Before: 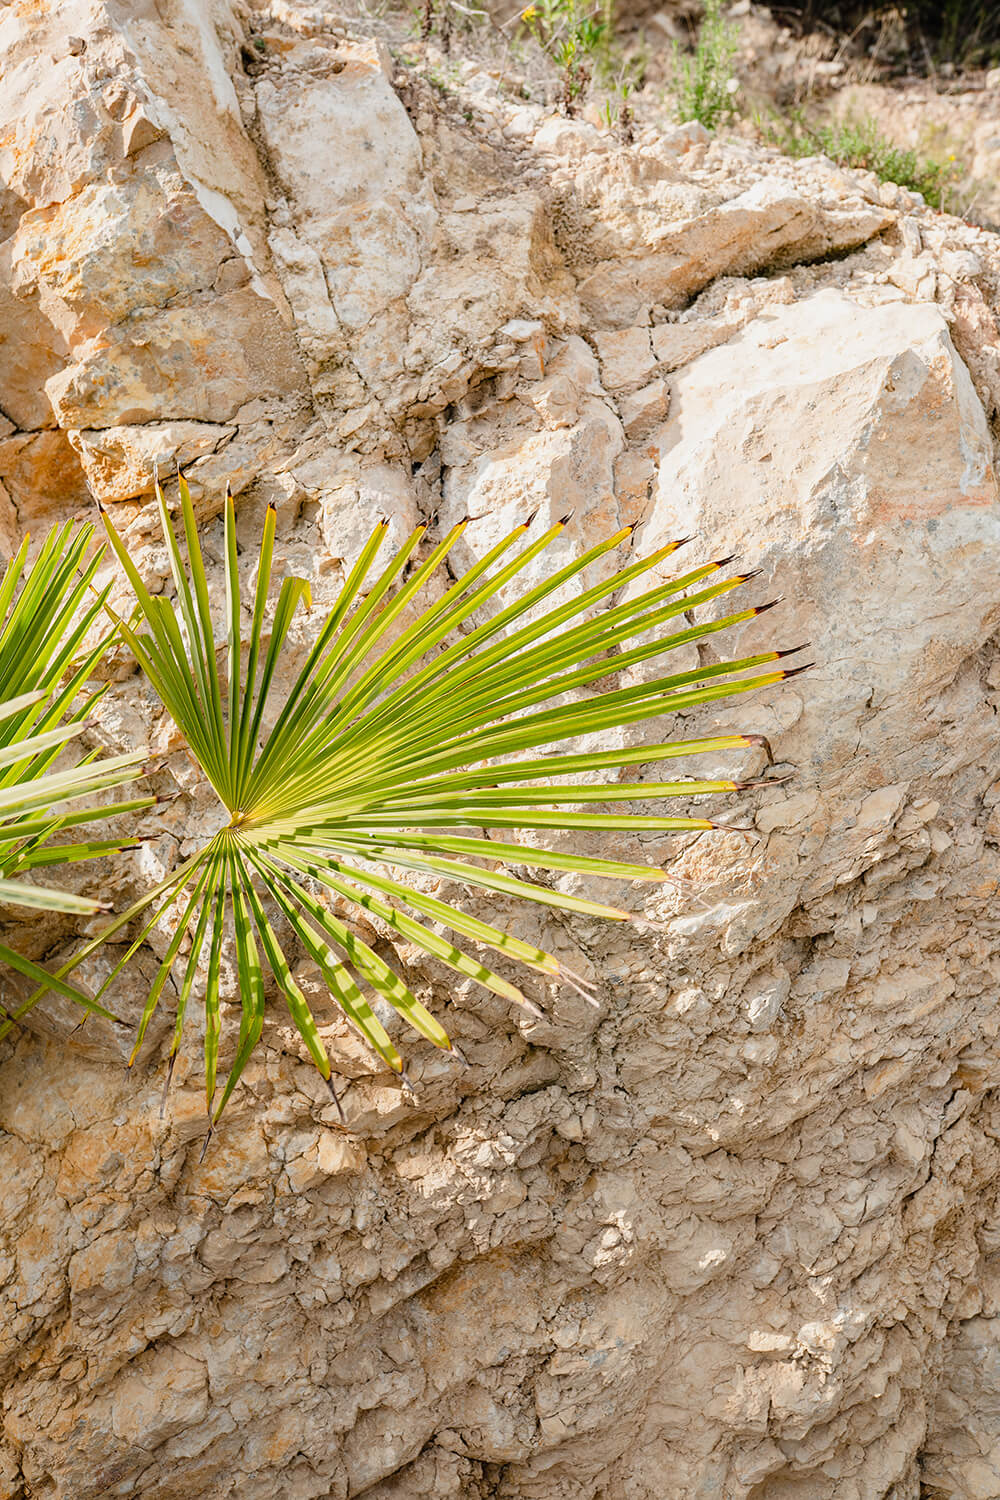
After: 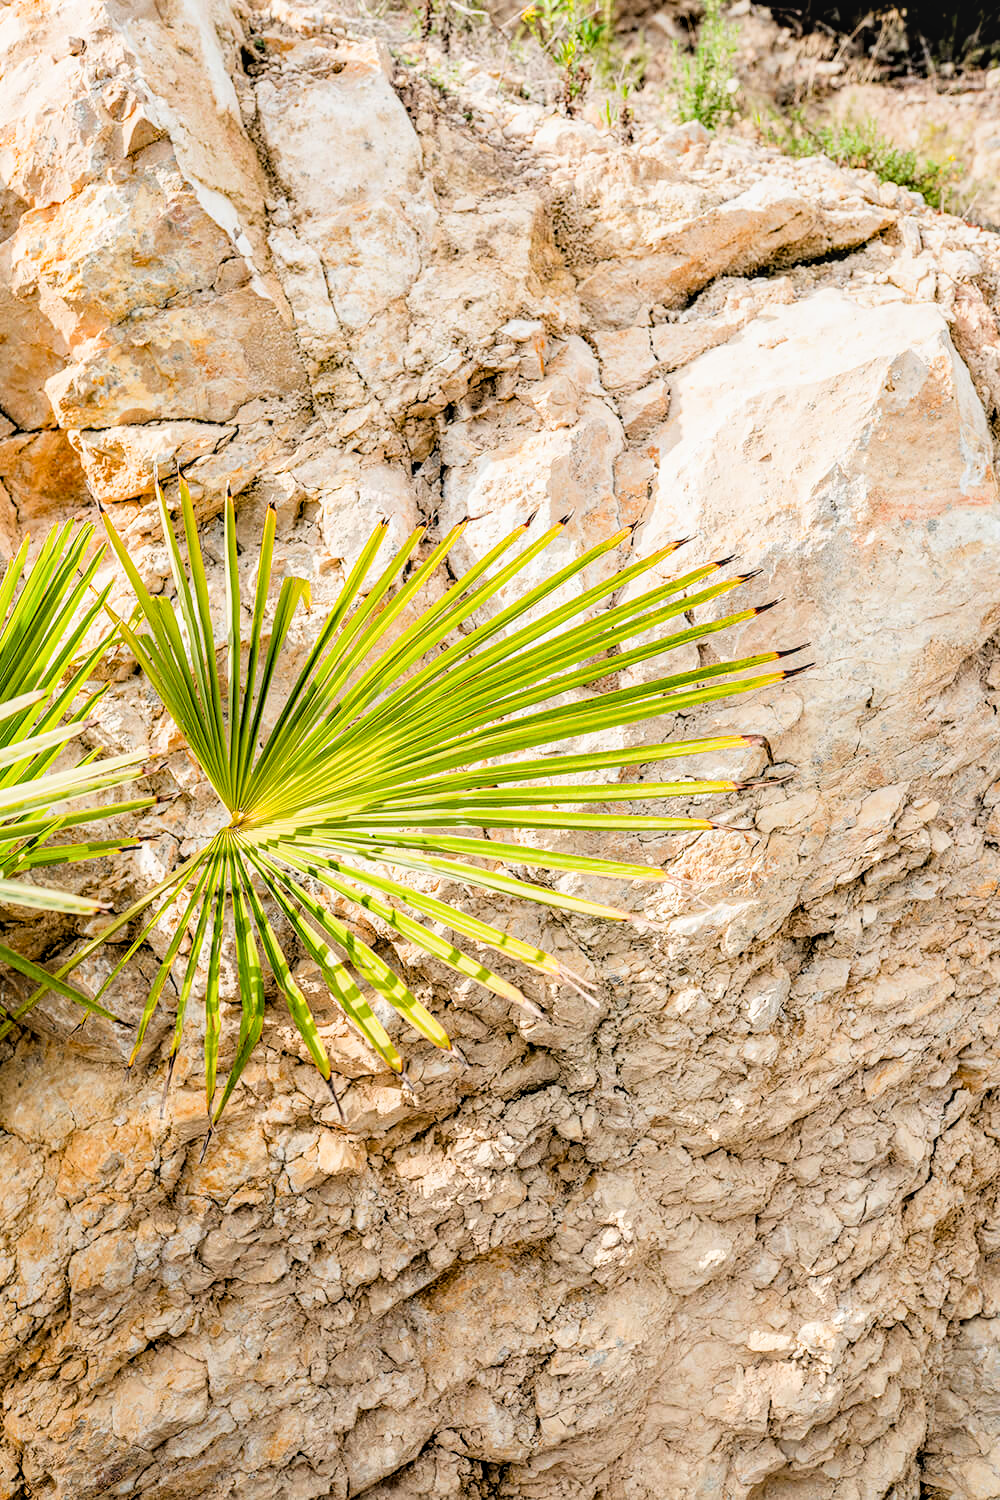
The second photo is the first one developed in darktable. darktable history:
exposure: black level correction 0, exposure 0.5 EV, compensate exposure bias true, compensate highlight preservation false
color balance rgb: perceptual saturation grading › global saturation 10%, global vibrance 10%
local contrast: on, module defaults
filmic rgb: black relative exposure -3.5 EV, white relative exposure 3.5 EV, hardness 2.44, contrast 1.4
